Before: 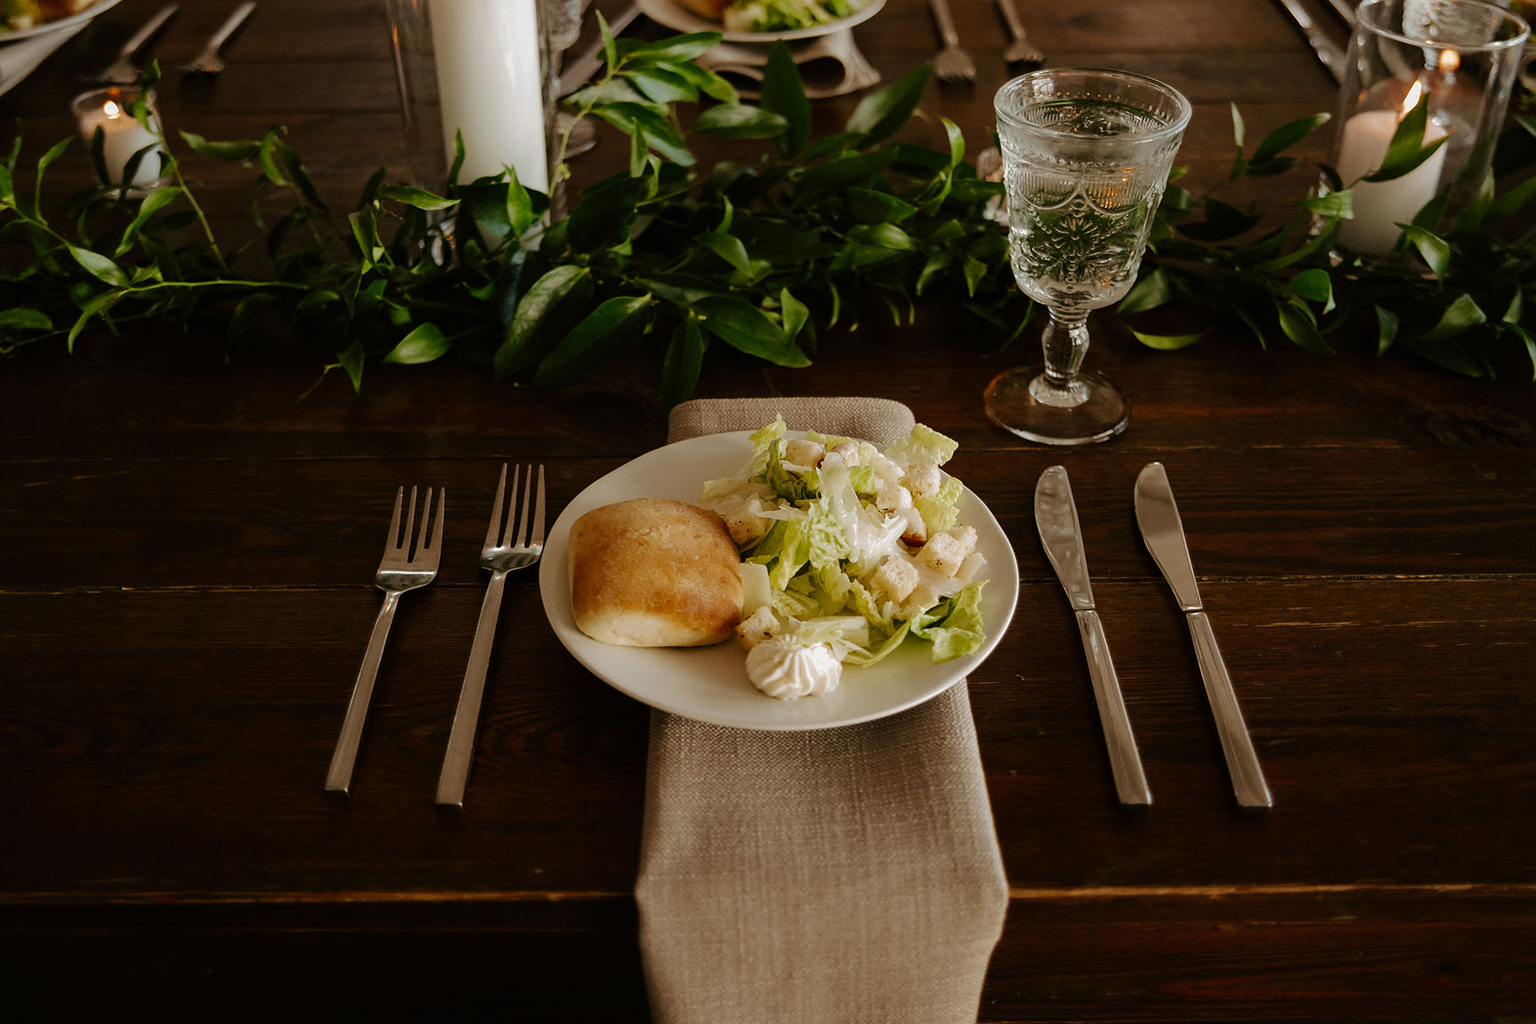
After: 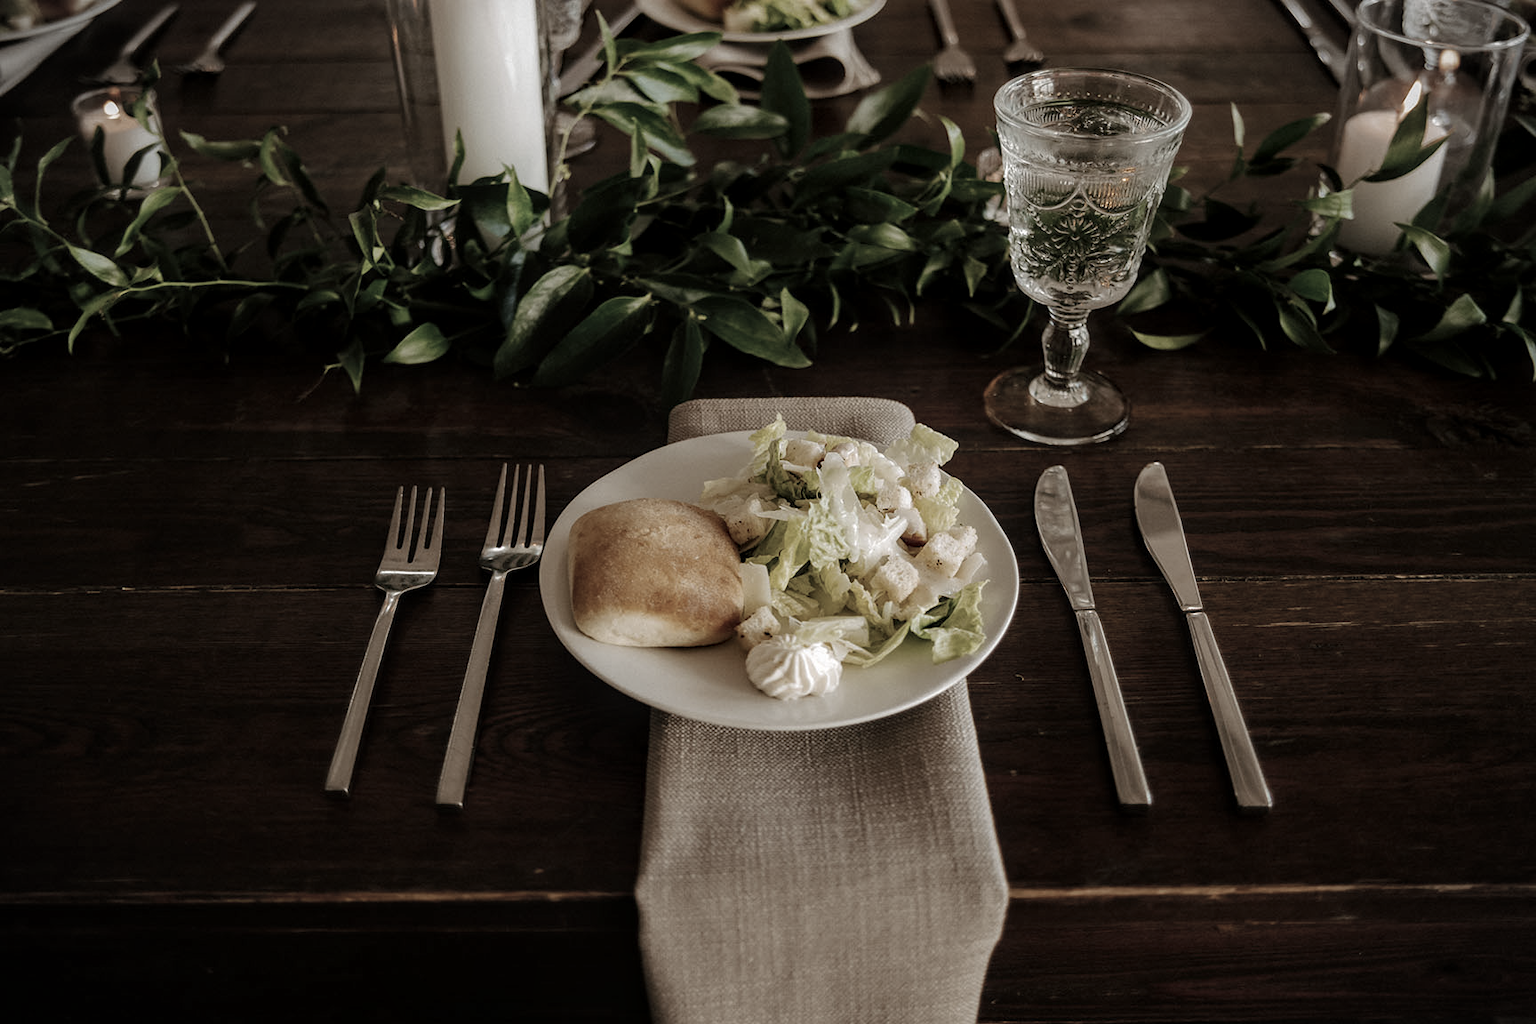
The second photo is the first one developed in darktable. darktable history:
vignetting: fall-off start 99.71%, width/height ratio 1.325
color correction: highlights b* 0.059, saturation 0.475
local contrast: on, module defaults
